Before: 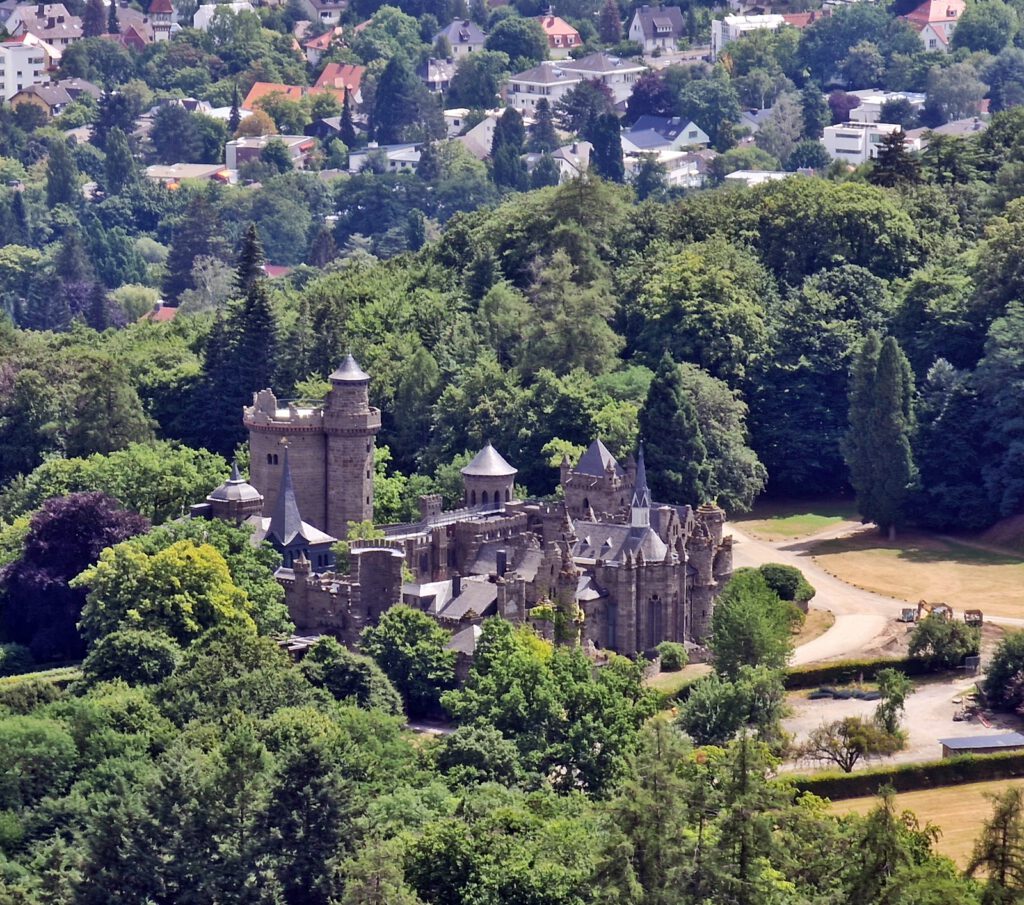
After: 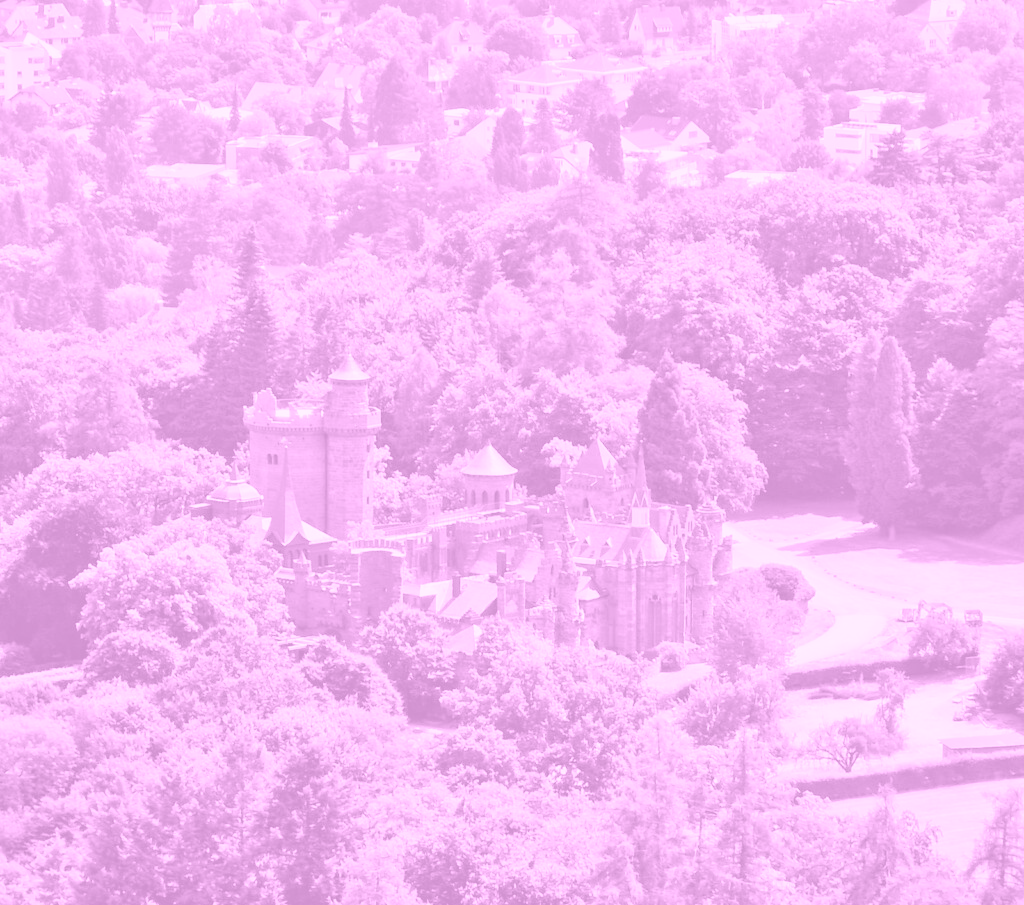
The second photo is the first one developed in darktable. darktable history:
exposure: black level correction 0.001, exposure 0.5 EV, compensate exposure bias true, compensate highlight preservation false
tone equalizer: on, module defaults
contrast brightness saturation: contrast 0.03, brightness 0.06, saturation 0.13
colorize: hue 331.2°, saturation 75%, source mix 30.28%, lightness 70.52%, version 1
